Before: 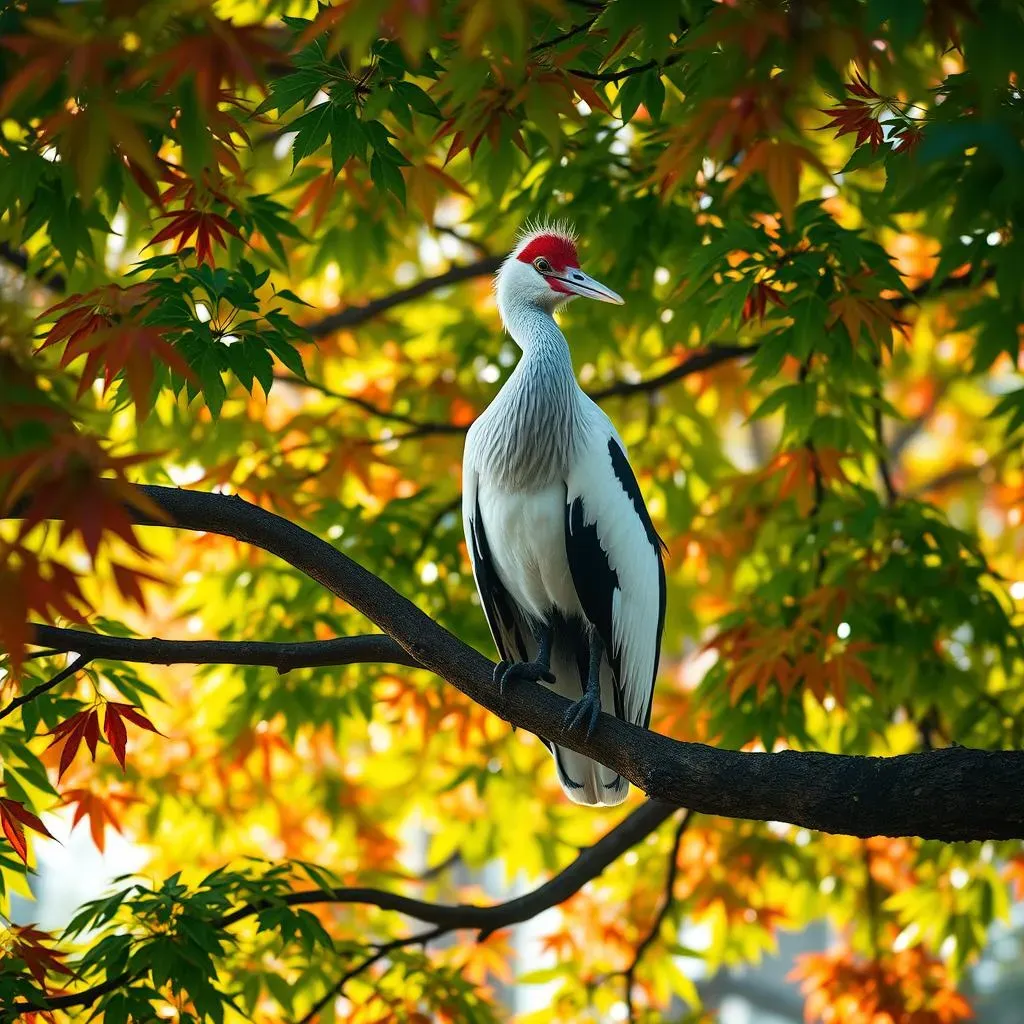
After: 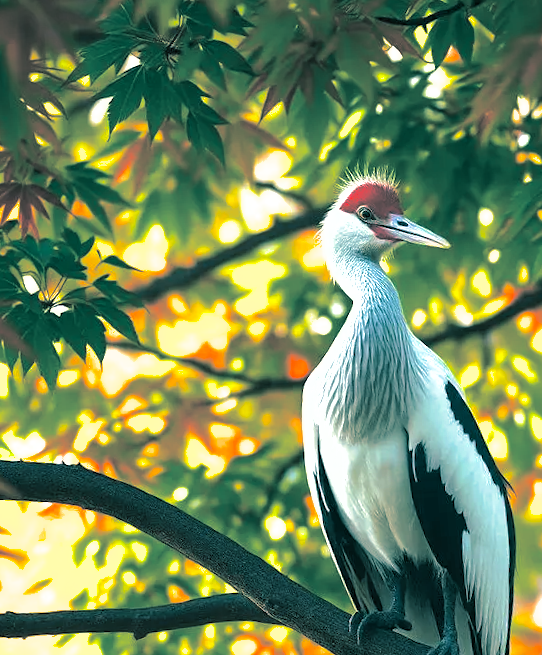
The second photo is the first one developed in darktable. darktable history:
crop: left 17.835%, top 7.675%, right 32.881%, bottom 32.213%
split-toning: shadows › hue 186.43°, highlights › hue 49.29°, compress 30.29%
rotate and perspective: rotation -4.2°, shear 0.006, automatic cropping off
exposure: exposure 1 EV, compensate highlight preservation false
shadows and highlights: shadows 30
